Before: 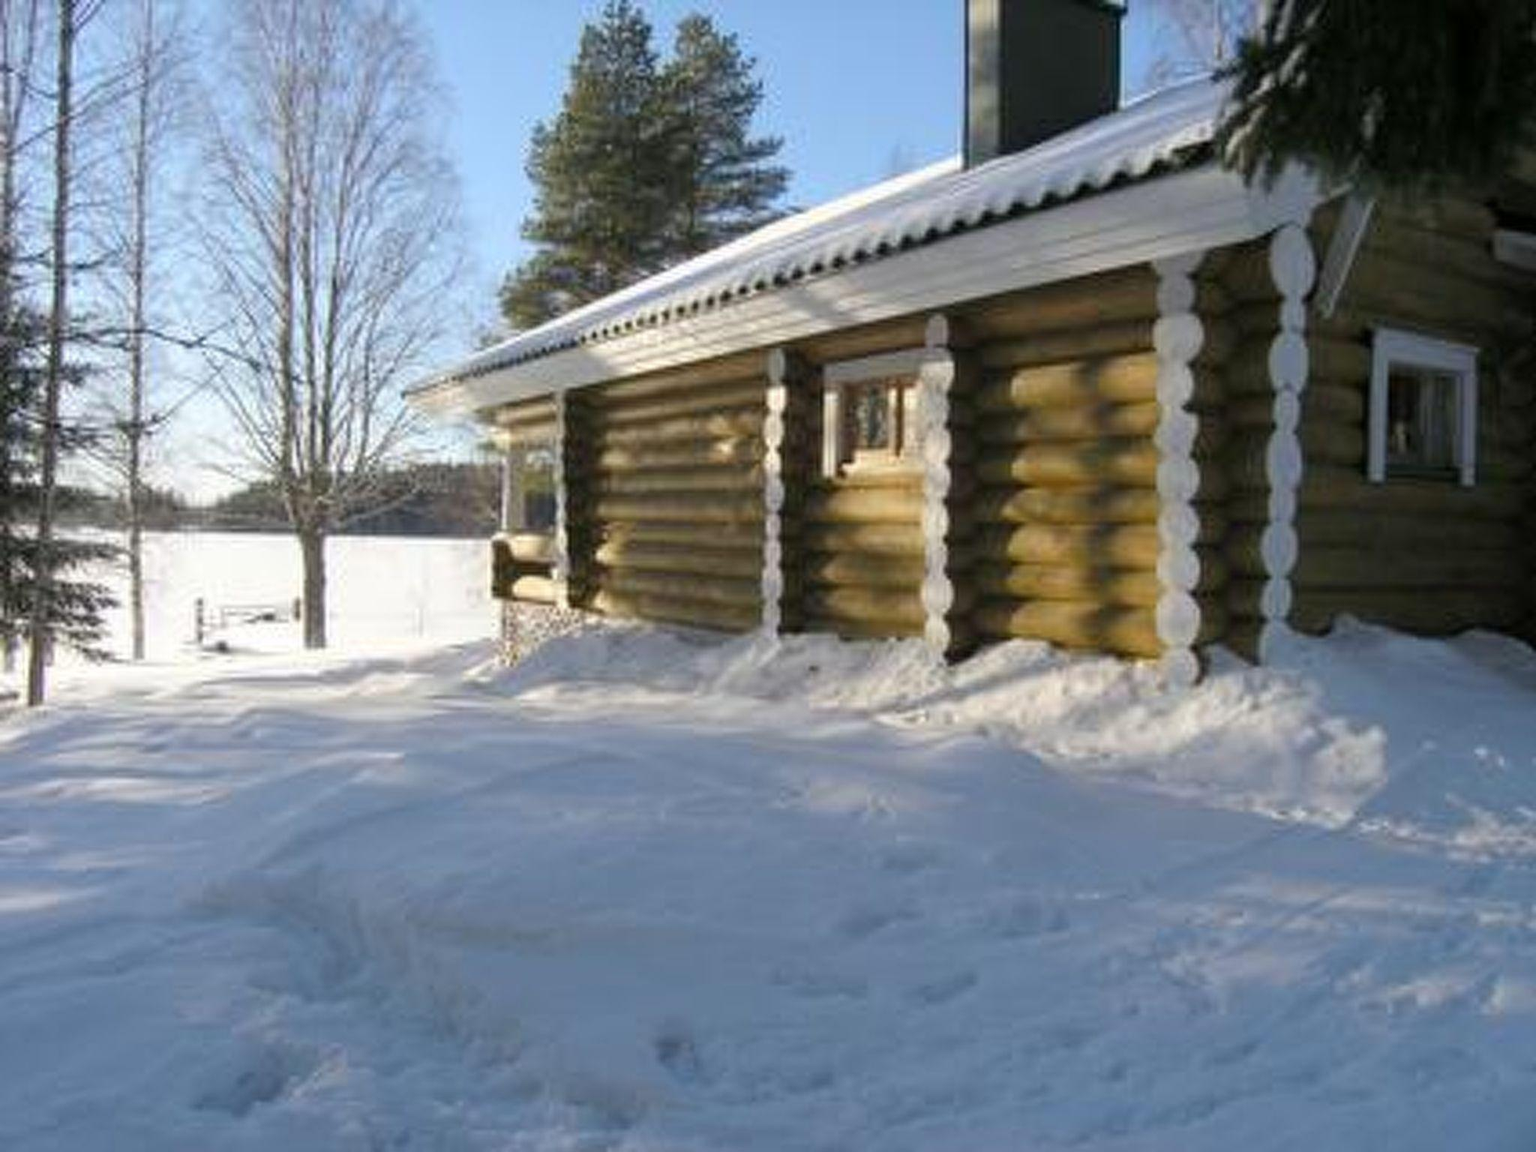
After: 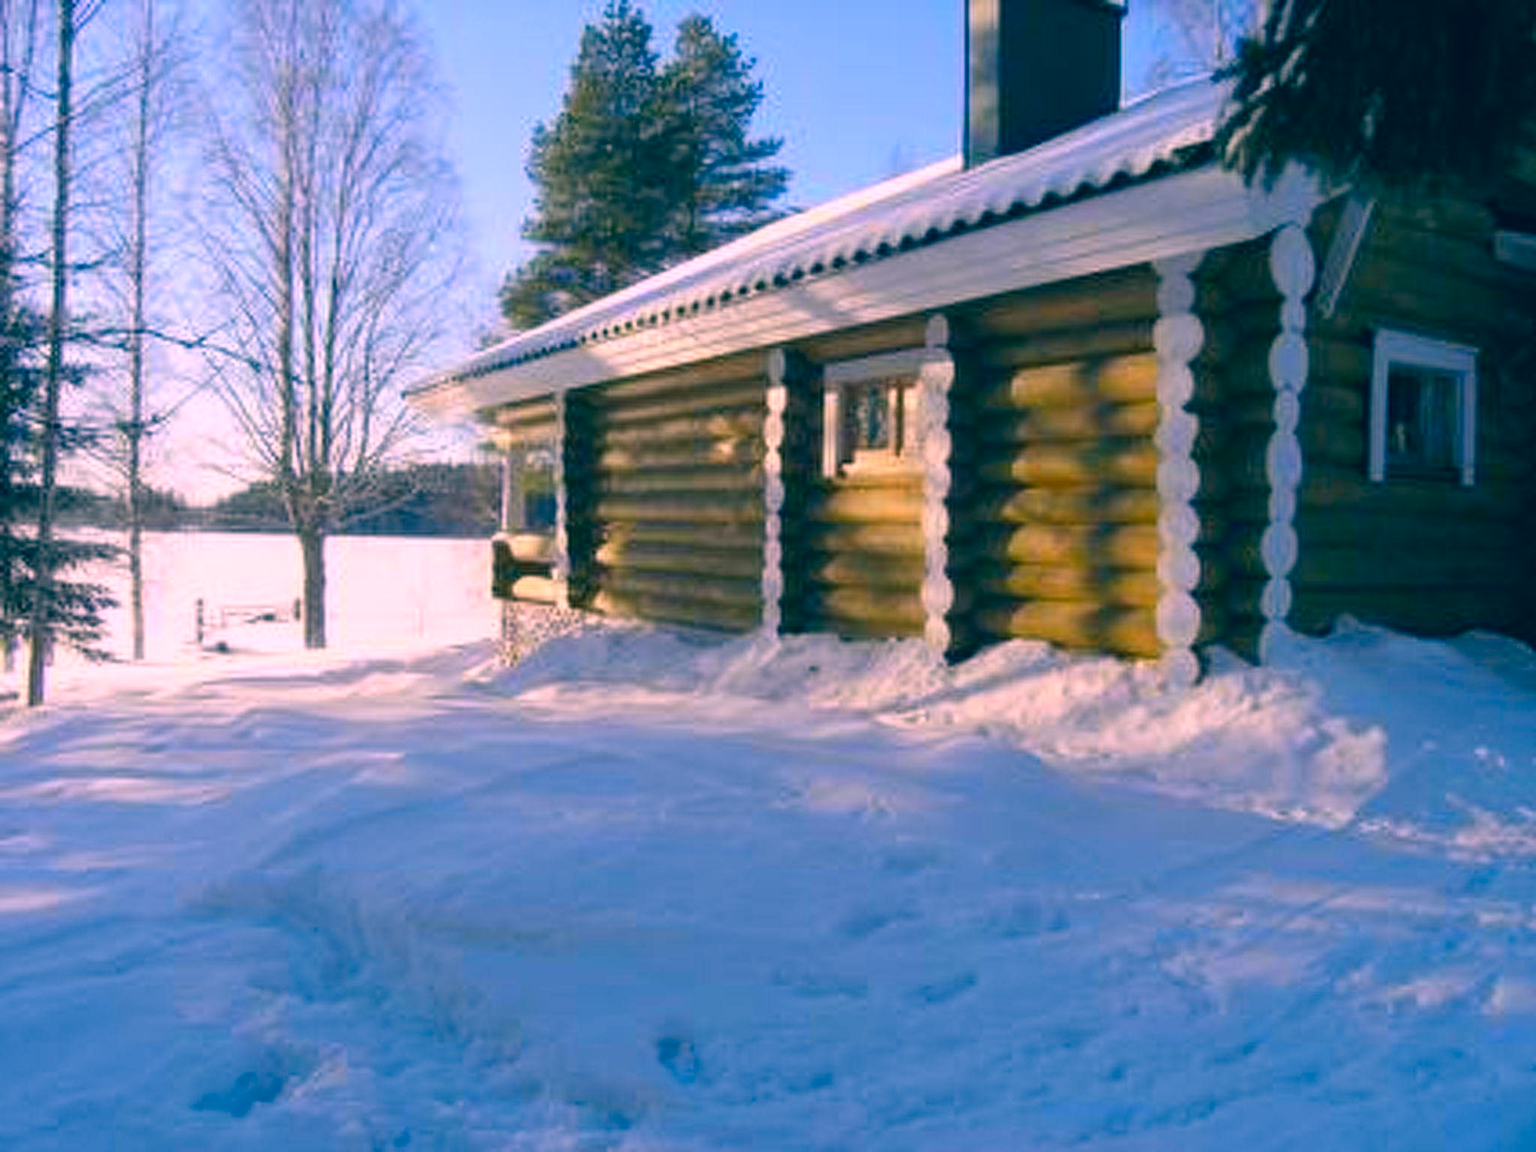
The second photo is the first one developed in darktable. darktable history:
color correction: highlights a* 16.41, highlights b* 0.19, shadows a* -14.75, shadows b* -14.48, saturation 1.55
